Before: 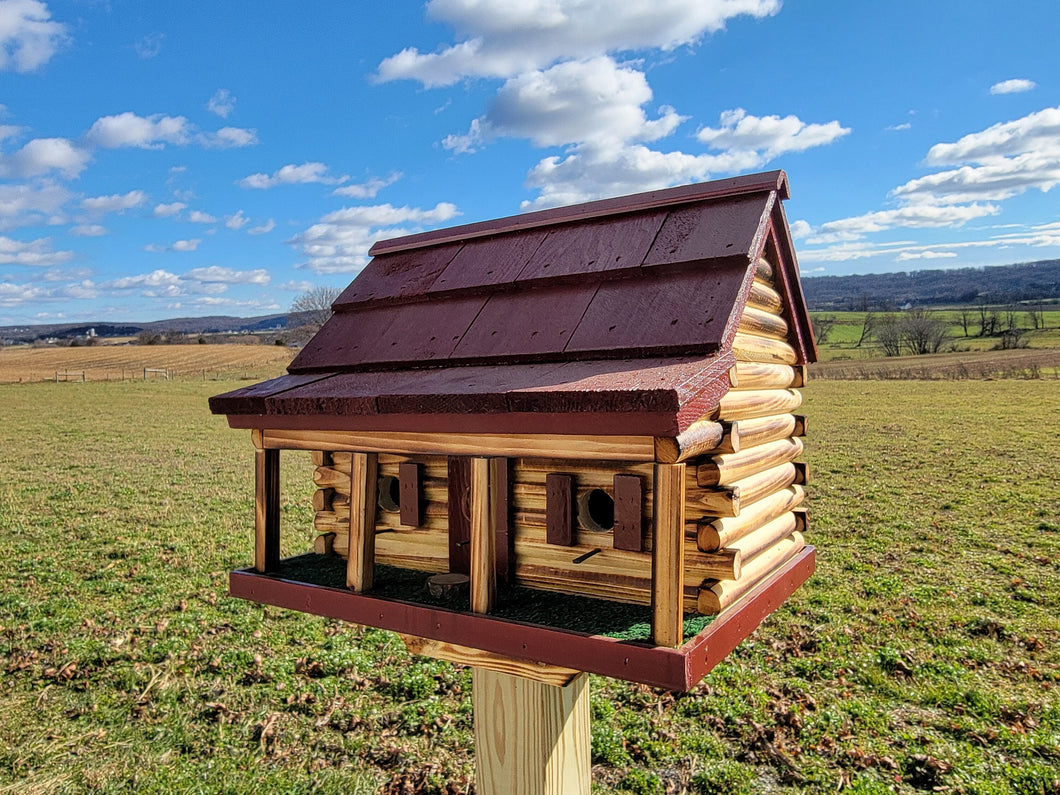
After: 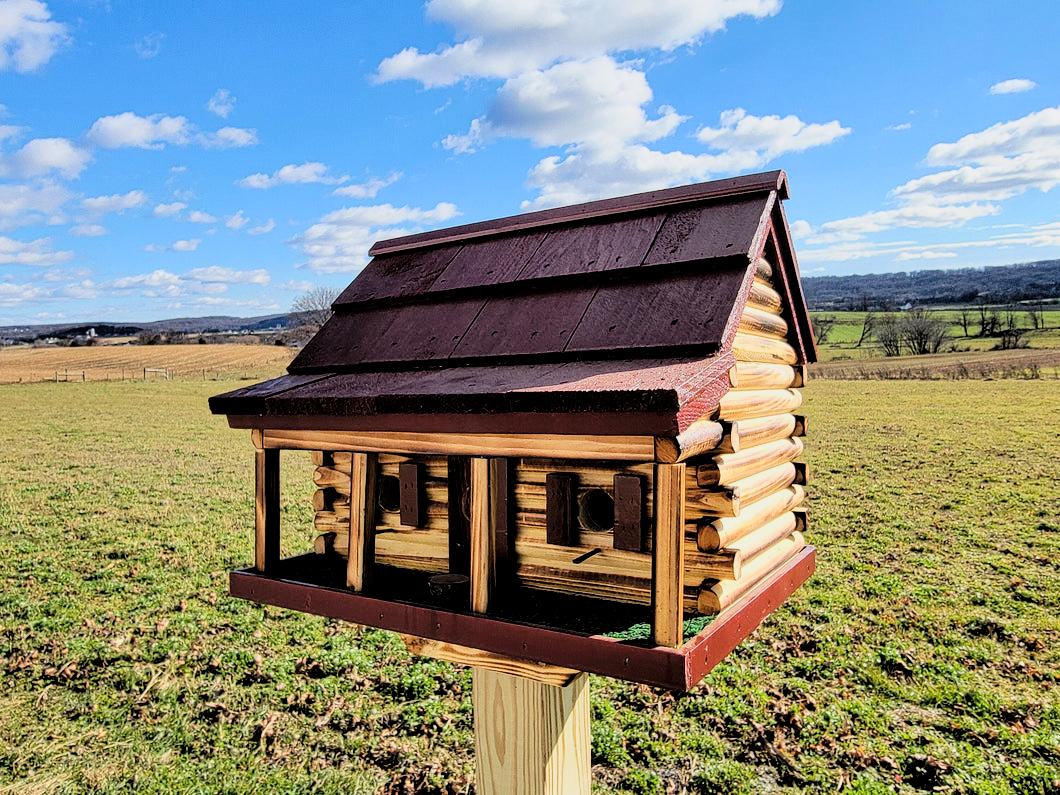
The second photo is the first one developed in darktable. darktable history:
tone curve: curves: ch0 [(0, 0) (0.004, 0.001) (0.133, 0.112) (0.325, 0.362) (0.832, 0.893) (1, 1)], color space Lab, linked channels, preserve colors none
filmic rgb: black relative exposure -5 EV, white relative exposure 3.5 EV, hardness 3.19, contrast 1.2, highlights saturation mix -30%
